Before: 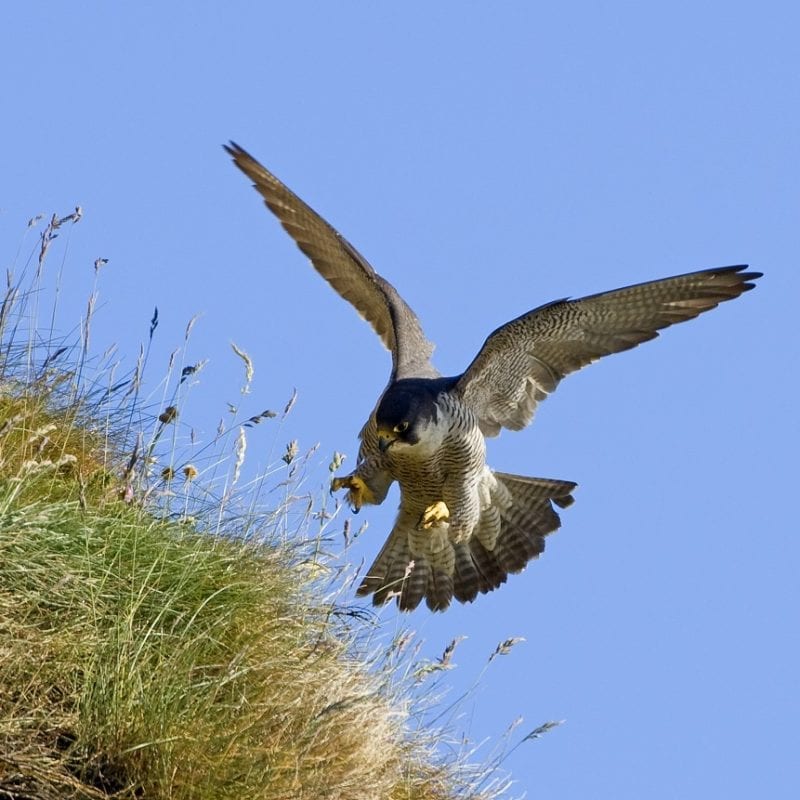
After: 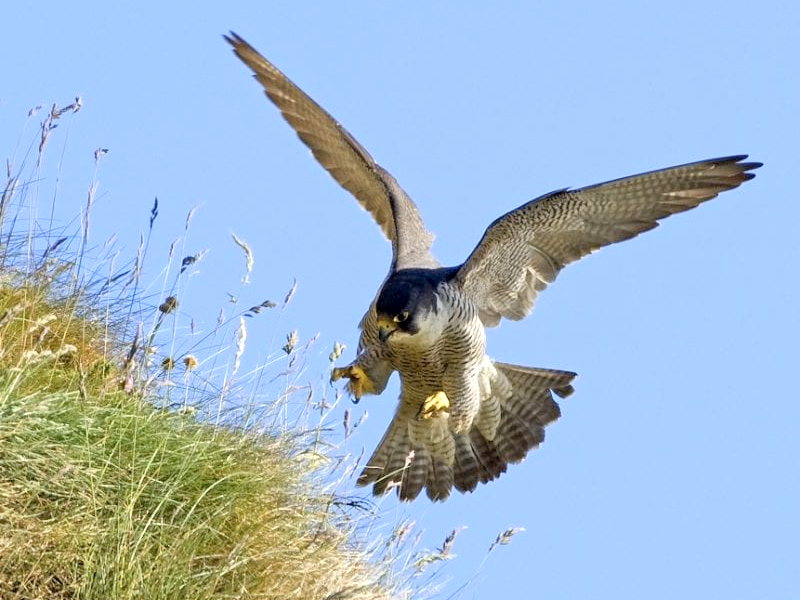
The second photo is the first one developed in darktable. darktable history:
crop: top 13.819%, bottom 11.169%
contrast brightness saturation: brightness 0.13
exposure: black level correction 0.003, exposure 0.383 EV, compensate highlight preservation false
